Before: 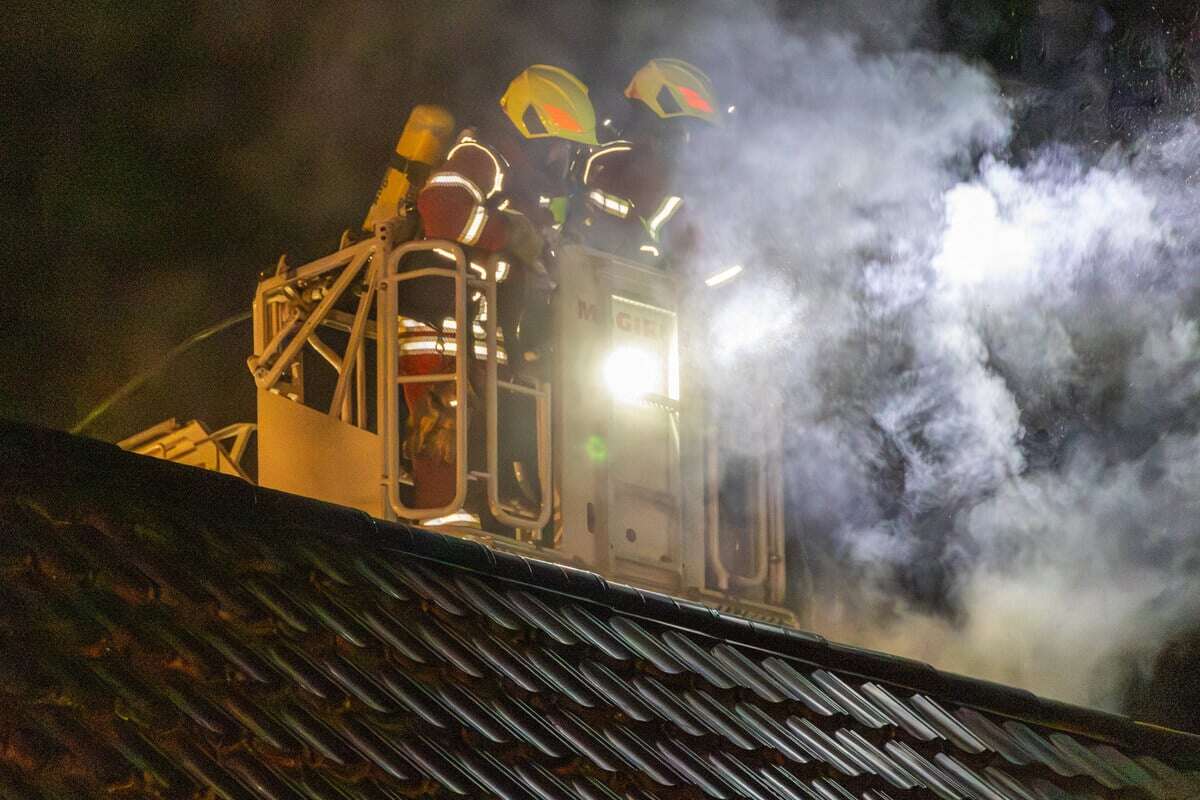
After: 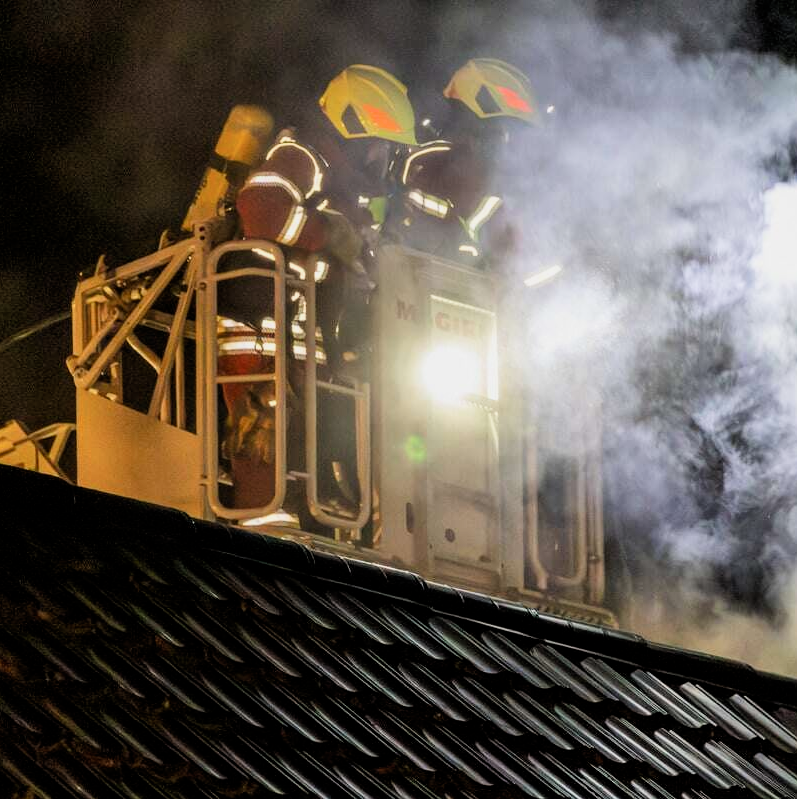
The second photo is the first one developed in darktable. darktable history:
filmic rgb: middle gray luminance 10.08%, black relative exposure -8.61 EV, white relative exposure 3.33 EV, target black luminance 0%, hardness 5.2, latitude 44.63%, contrast 1.303, highlights saturation mix 6.16%, shadows ↔ highlights balance 24.44%
crop and rotate: left 15.108%, right 18.466%
